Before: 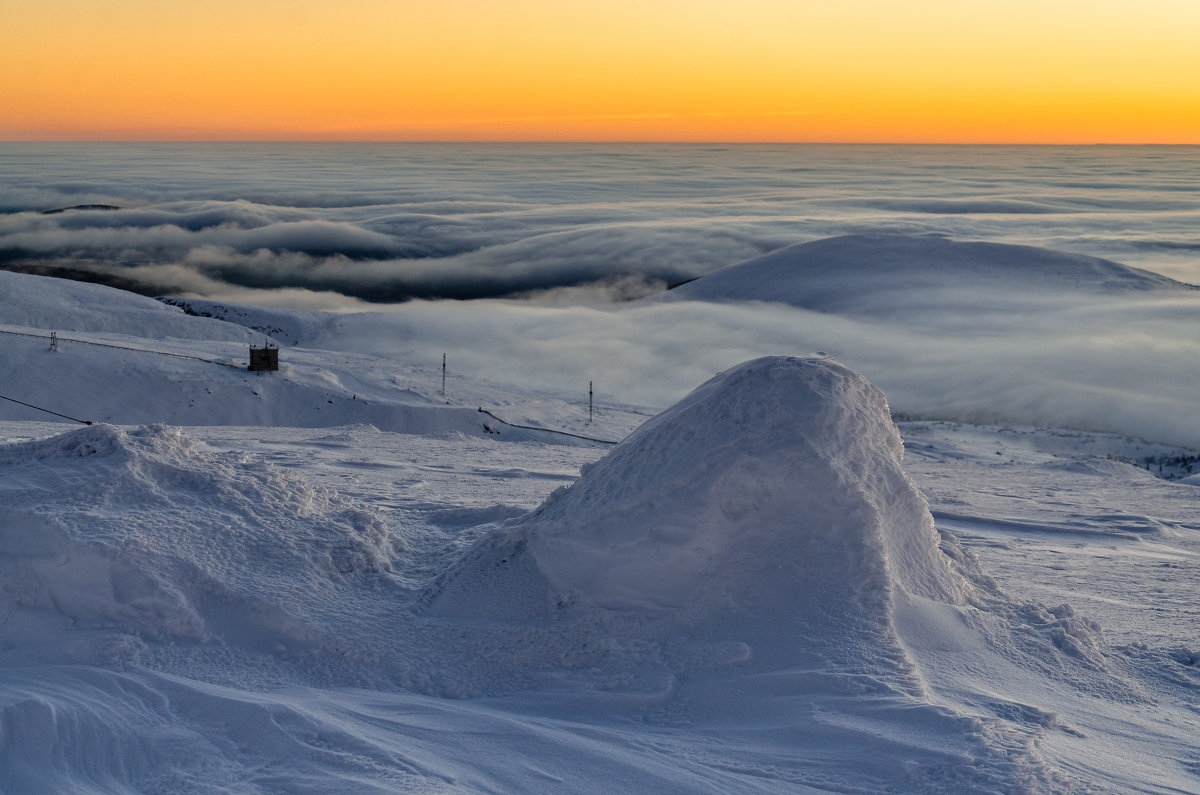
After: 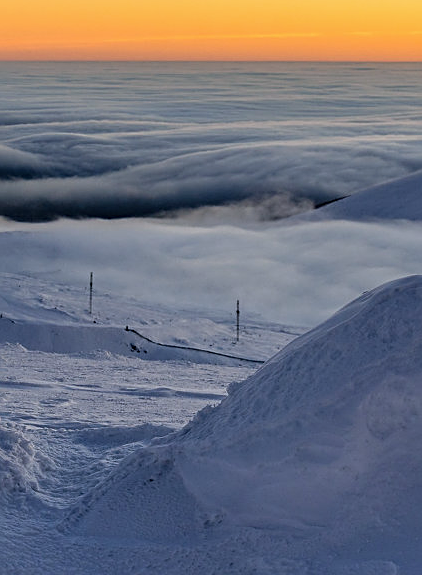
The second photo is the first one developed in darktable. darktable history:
crop and rotate: left 29.476%, top 10.214%, right 35.32%, bottom 17.333%
color calibration: illuminant as shot in camera, x 0.358, y 0.373, temperature 4628.91 K
sharpen: on, module defaults
